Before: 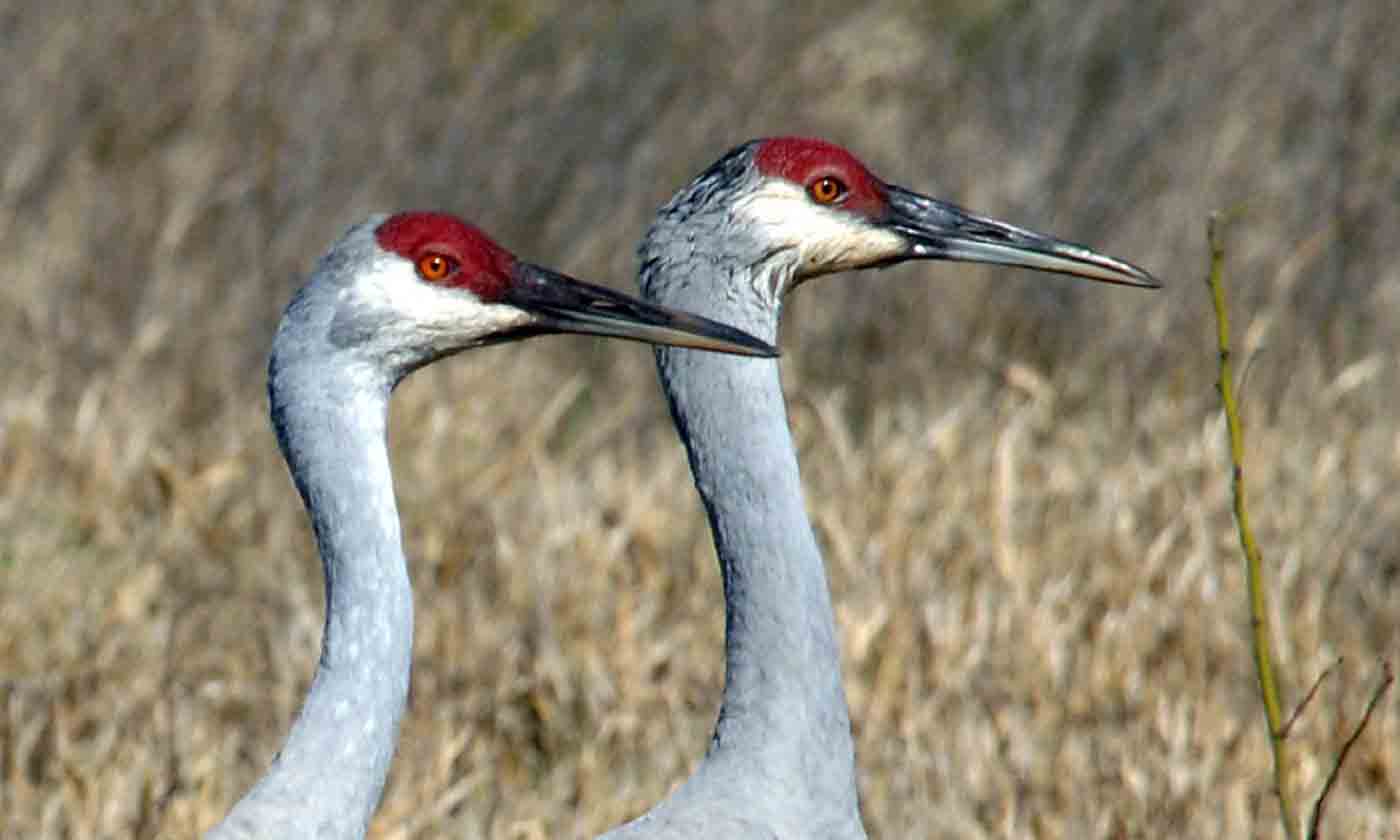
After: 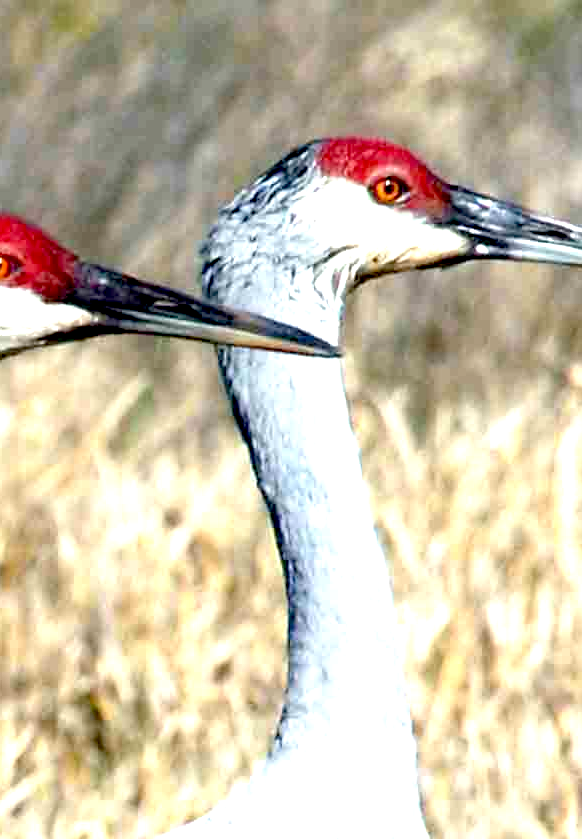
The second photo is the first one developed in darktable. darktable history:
exposure: black level correction 0.009, exposure 1.421 EV, compensate exposure bias true, compensate highlight preservation false
crop: left 31.286%, right 27.138%
